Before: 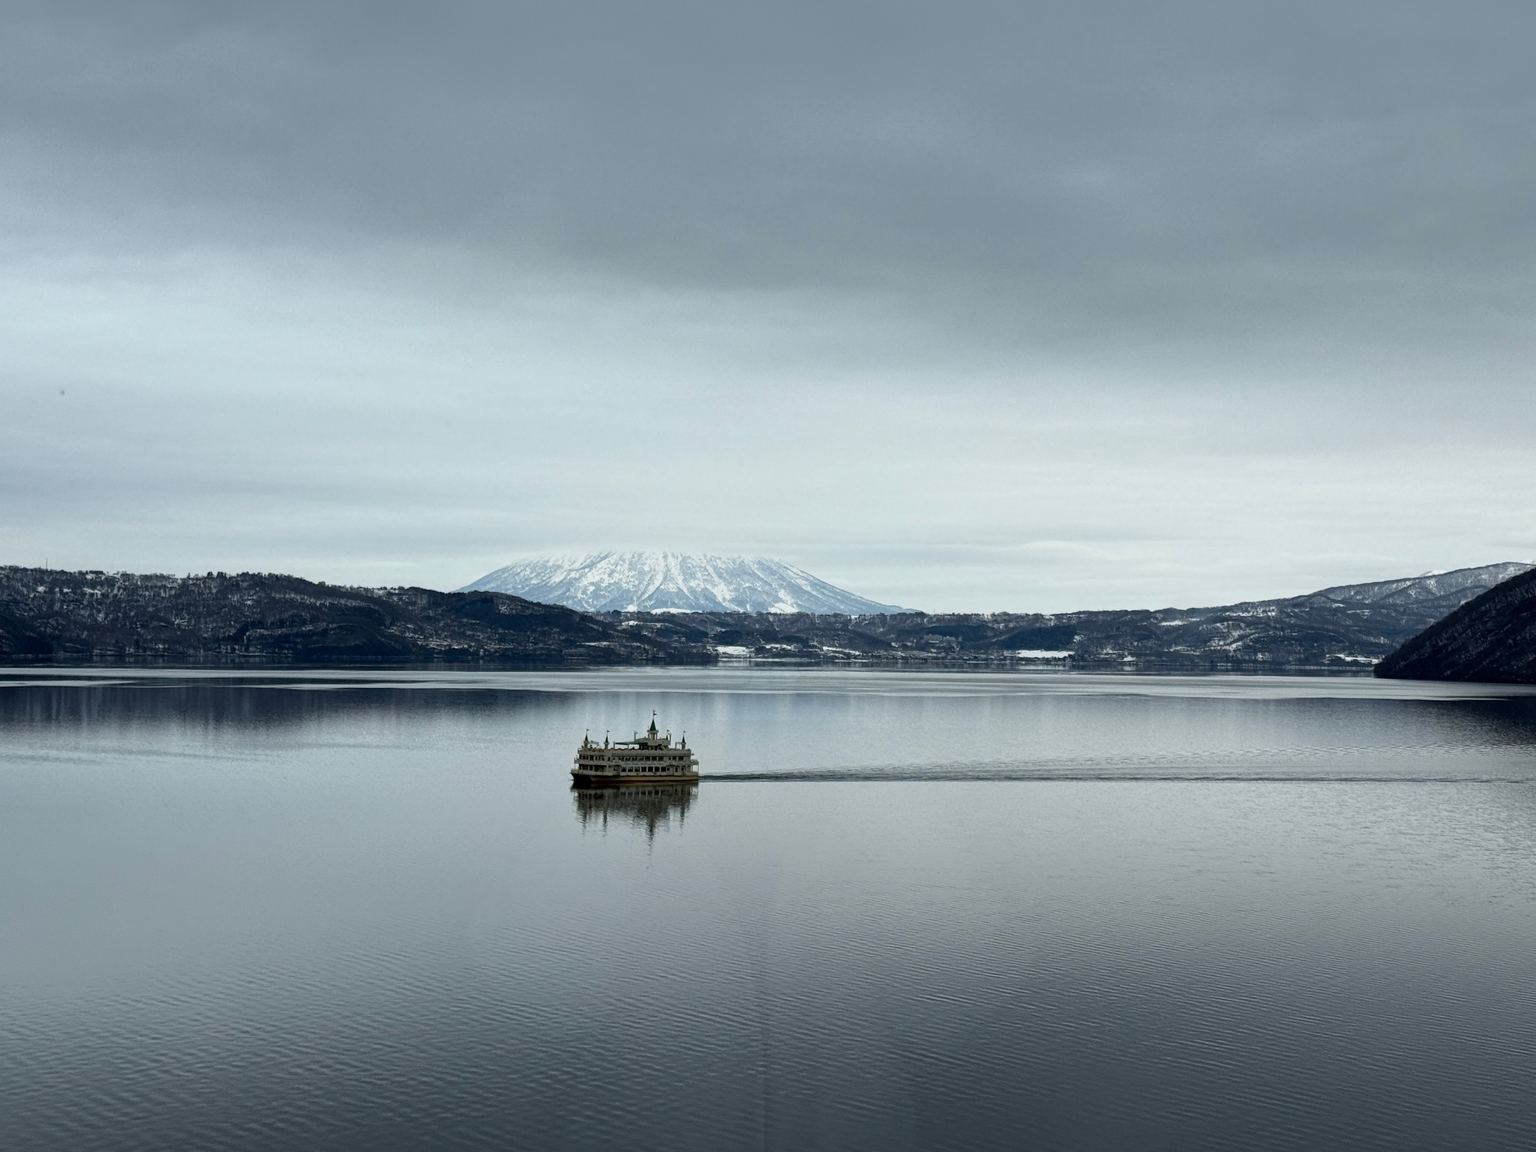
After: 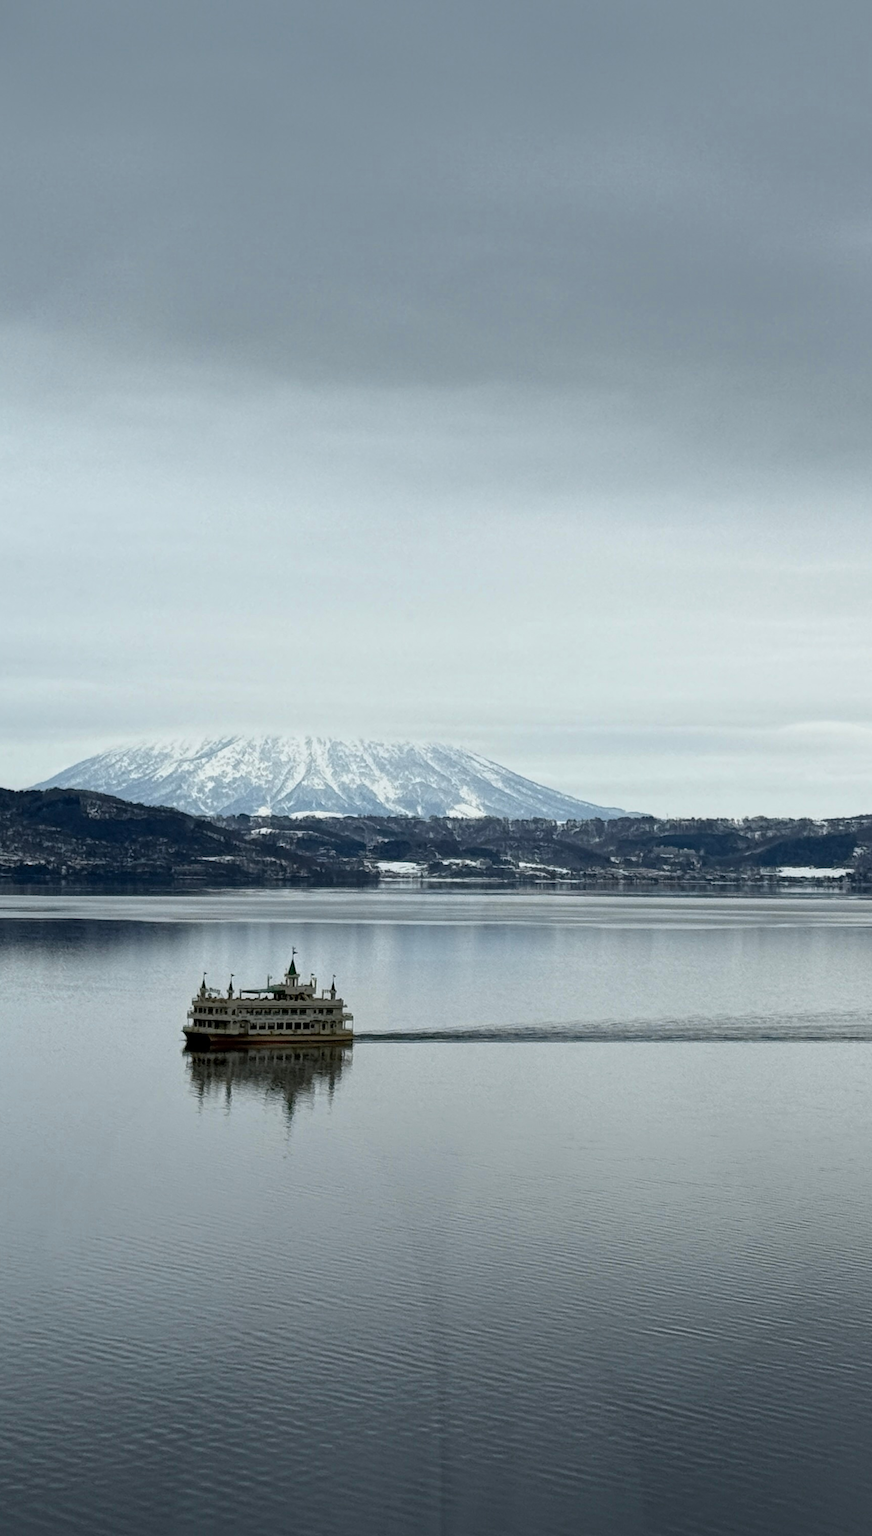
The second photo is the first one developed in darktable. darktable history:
crop: left 28.253%, right 29.133%
